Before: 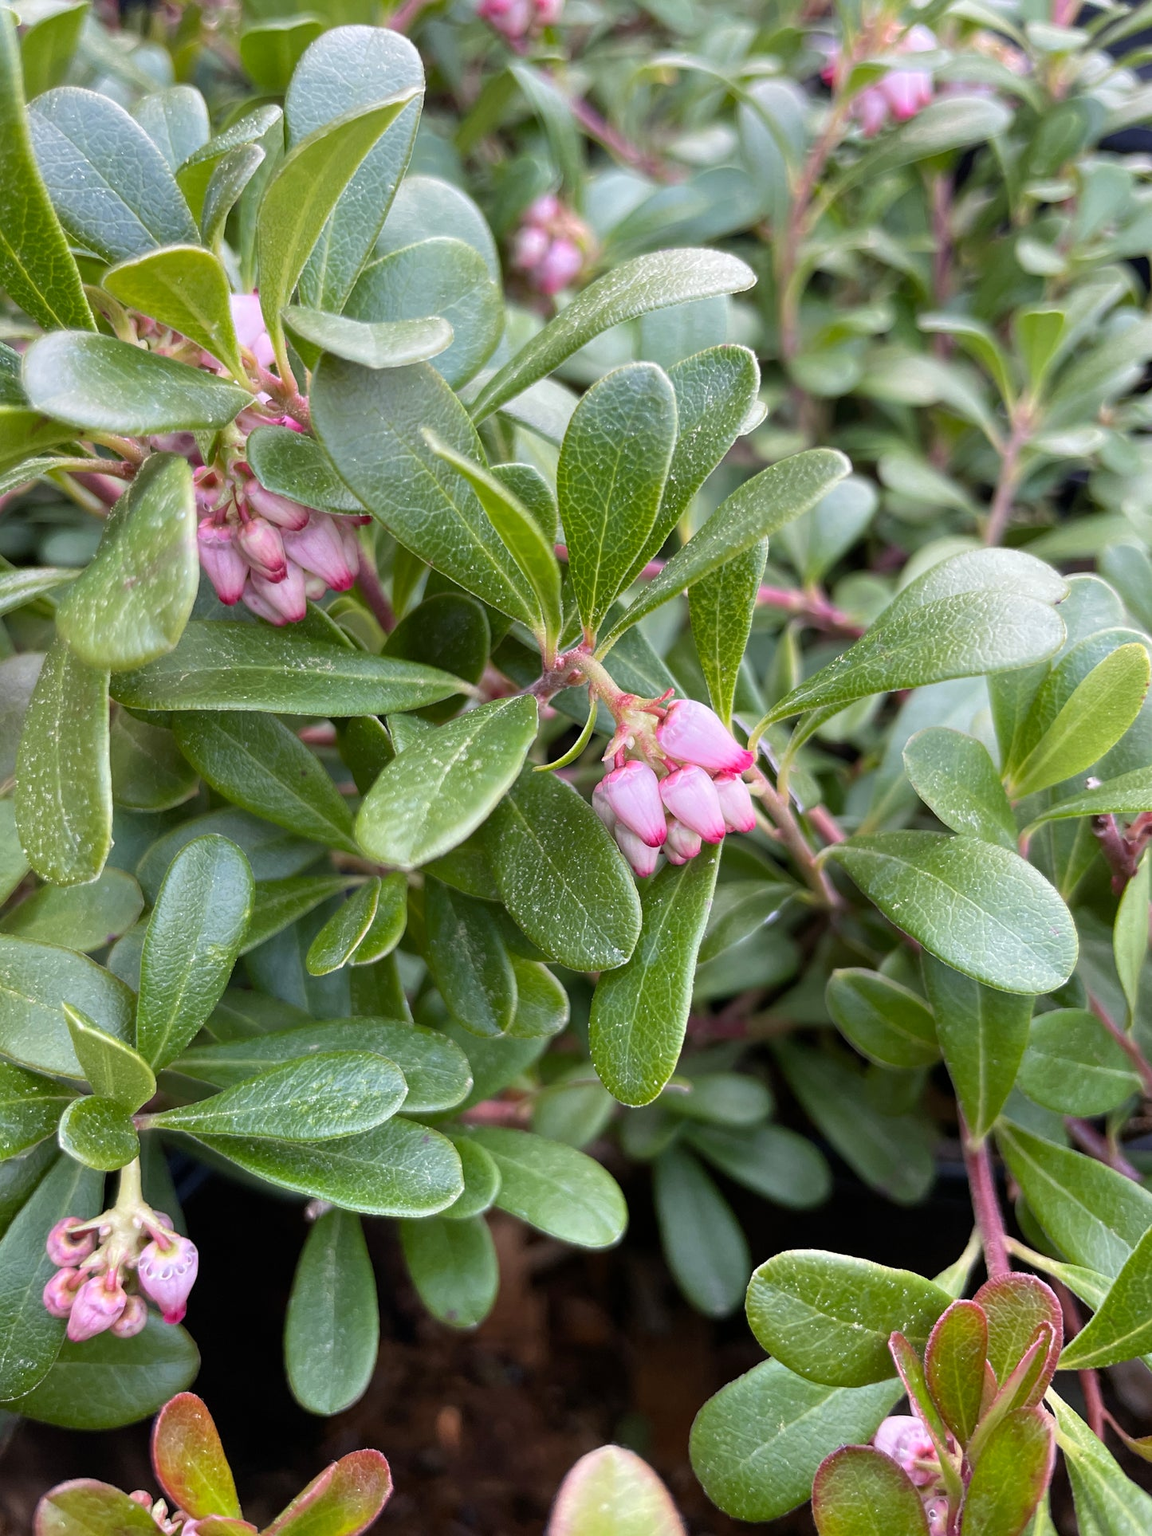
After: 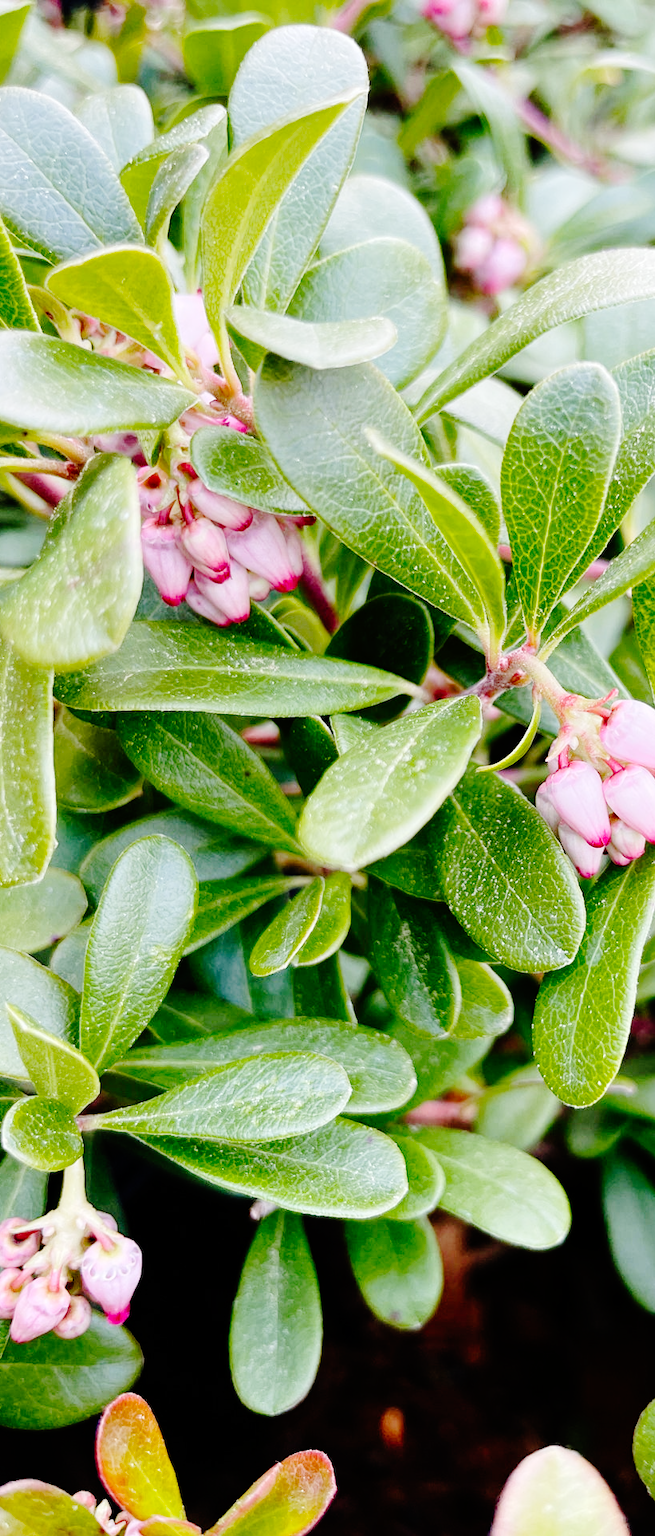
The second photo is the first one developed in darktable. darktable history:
base curve: curves: ch0 [(0, 0) (0.036, 0.01) (0.123, 0.254) (0.258, 0.504) (0.507, 0.748) (1, 1)], preserve colors none
crop: left 4.929%, right 38.17%
